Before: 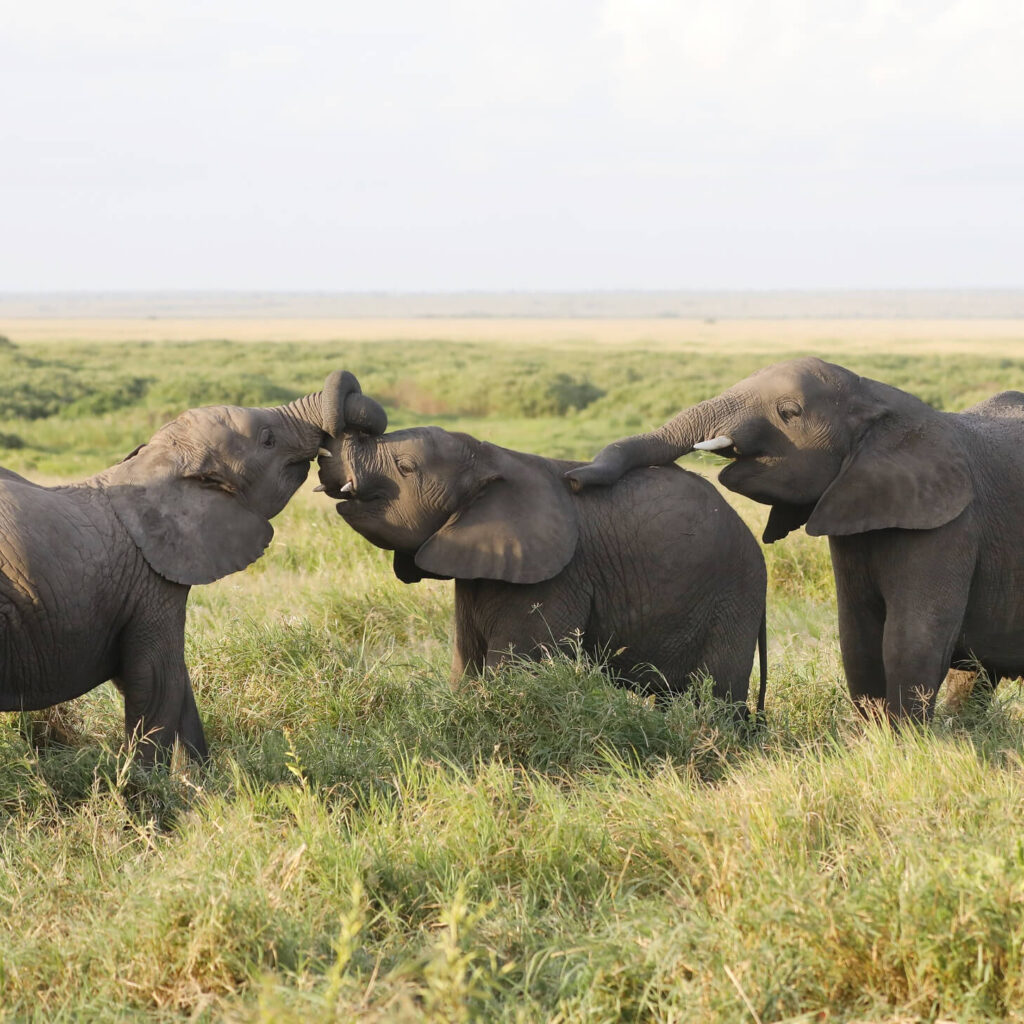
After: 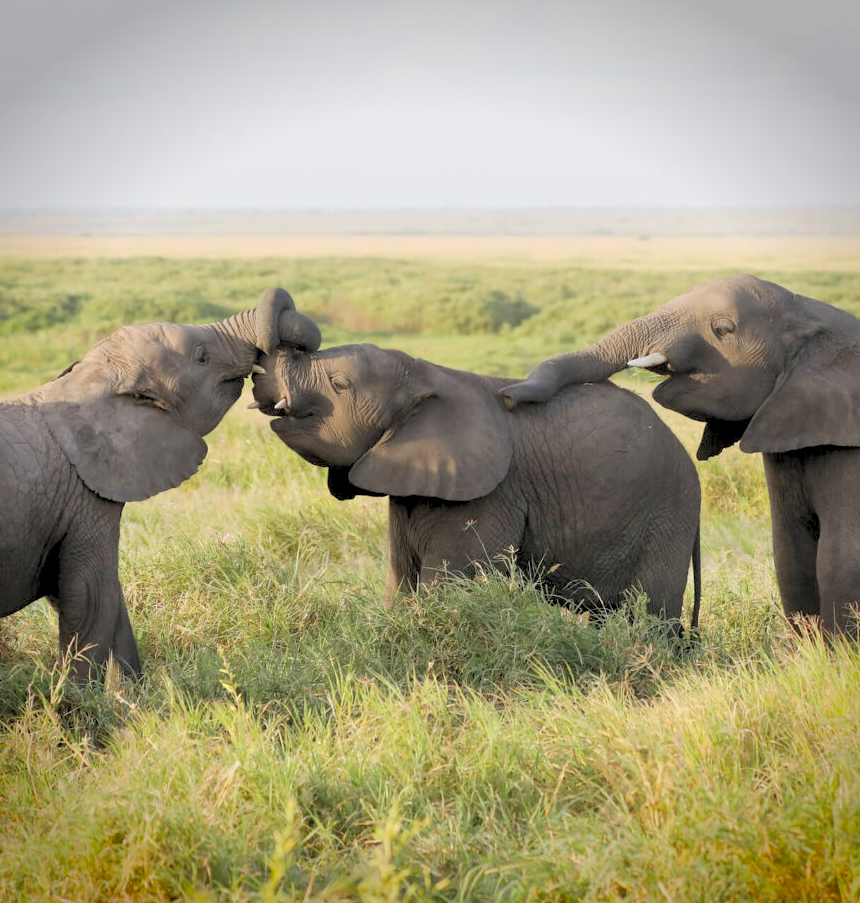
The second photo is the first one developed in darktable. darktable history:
vignetting: fall-off start 88.53%, fall-off radius 44.2%, saturation 0.376, width/height ratio 1.161
rgb levels: preserve colors sum RGB, levels [[0.038, 0.433, 0.934], [0, 0.5, 1], [0, 0.5, 1]]
exposure: exposure 0.2 EV, compensate highlight preservation false
crop: left 6.446%, top 8.188%, right 9.538%, bottom 3.548%
